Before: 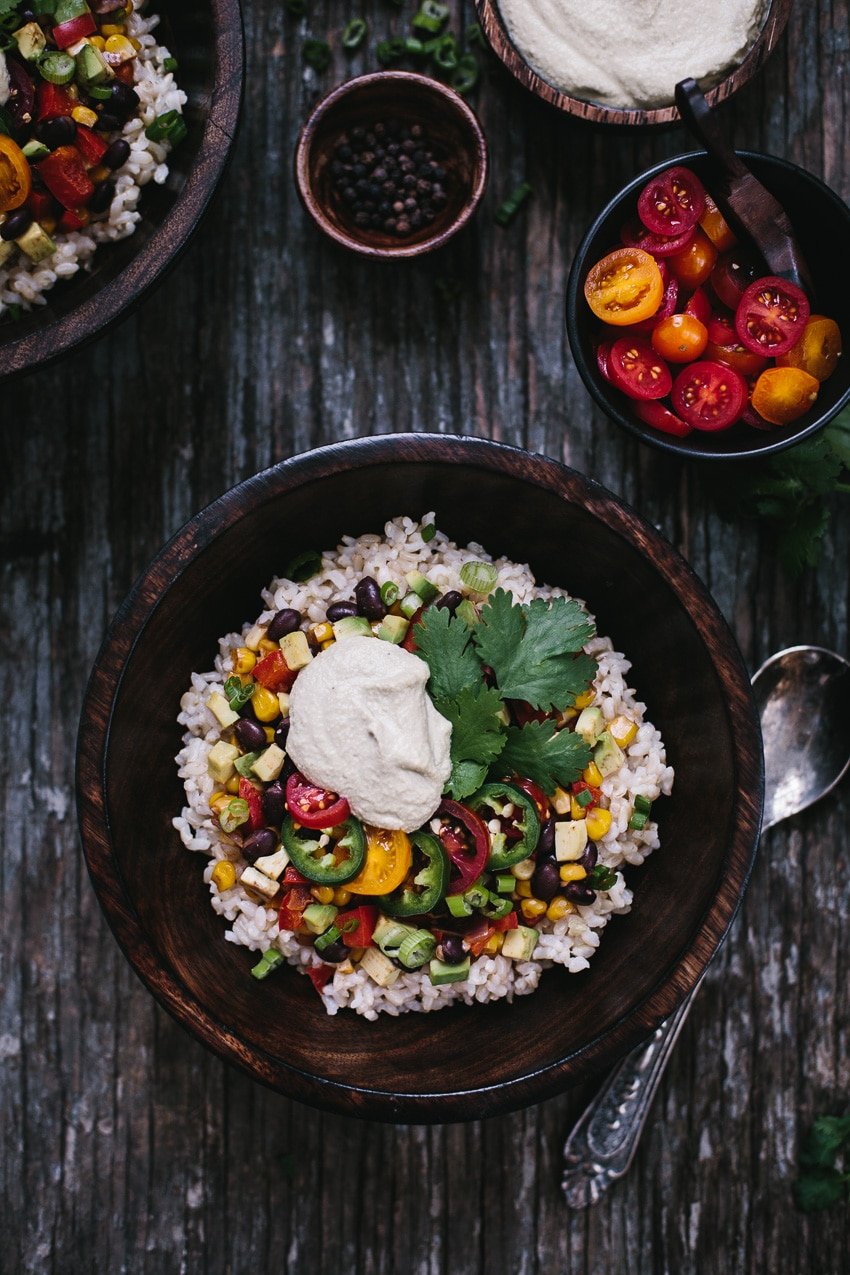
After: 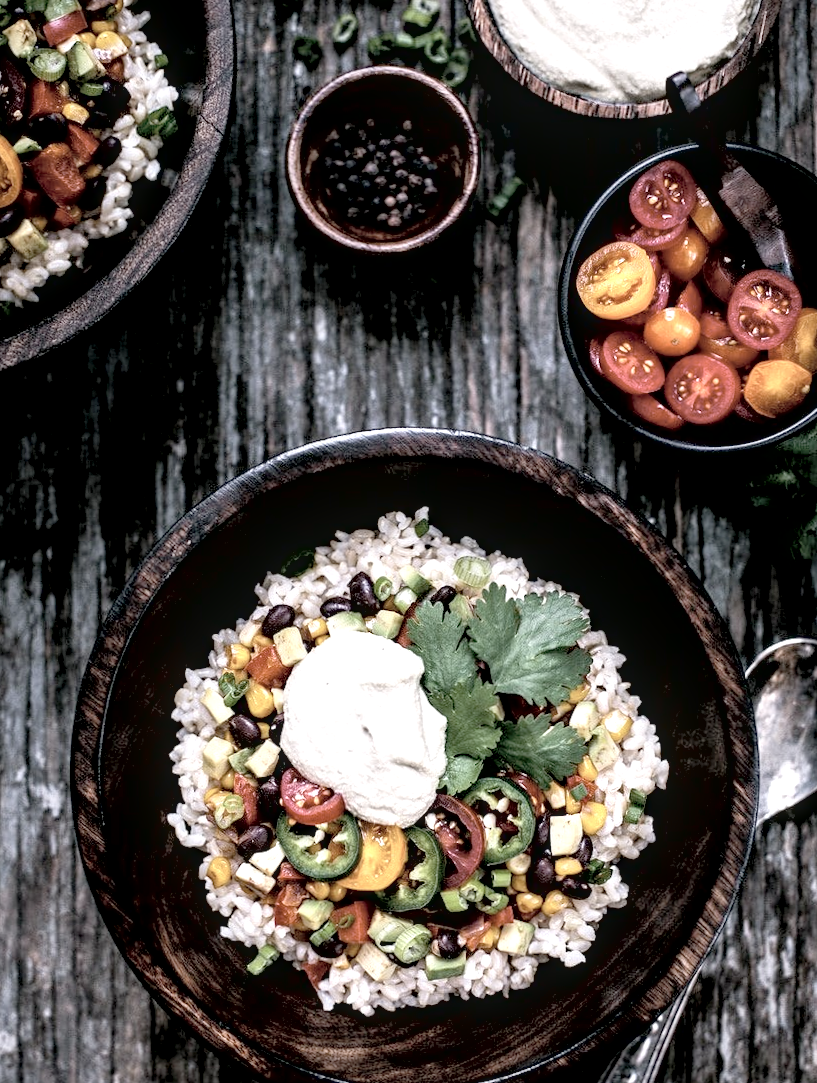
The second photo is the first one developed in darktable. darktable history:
contrast brightness saturation: brightness 0.188, saturation -0.501
crop and rotate: angle 0.324°, left 0.297%, right 2.725%, bottom 14.334%
local contrast: detail 130%
shadows and highlights: shadows 4.42, highlights -17.34, soften with gaussian
exposure: black level correction 0.01, exposure 1 EV, compensate highlight preservation false
